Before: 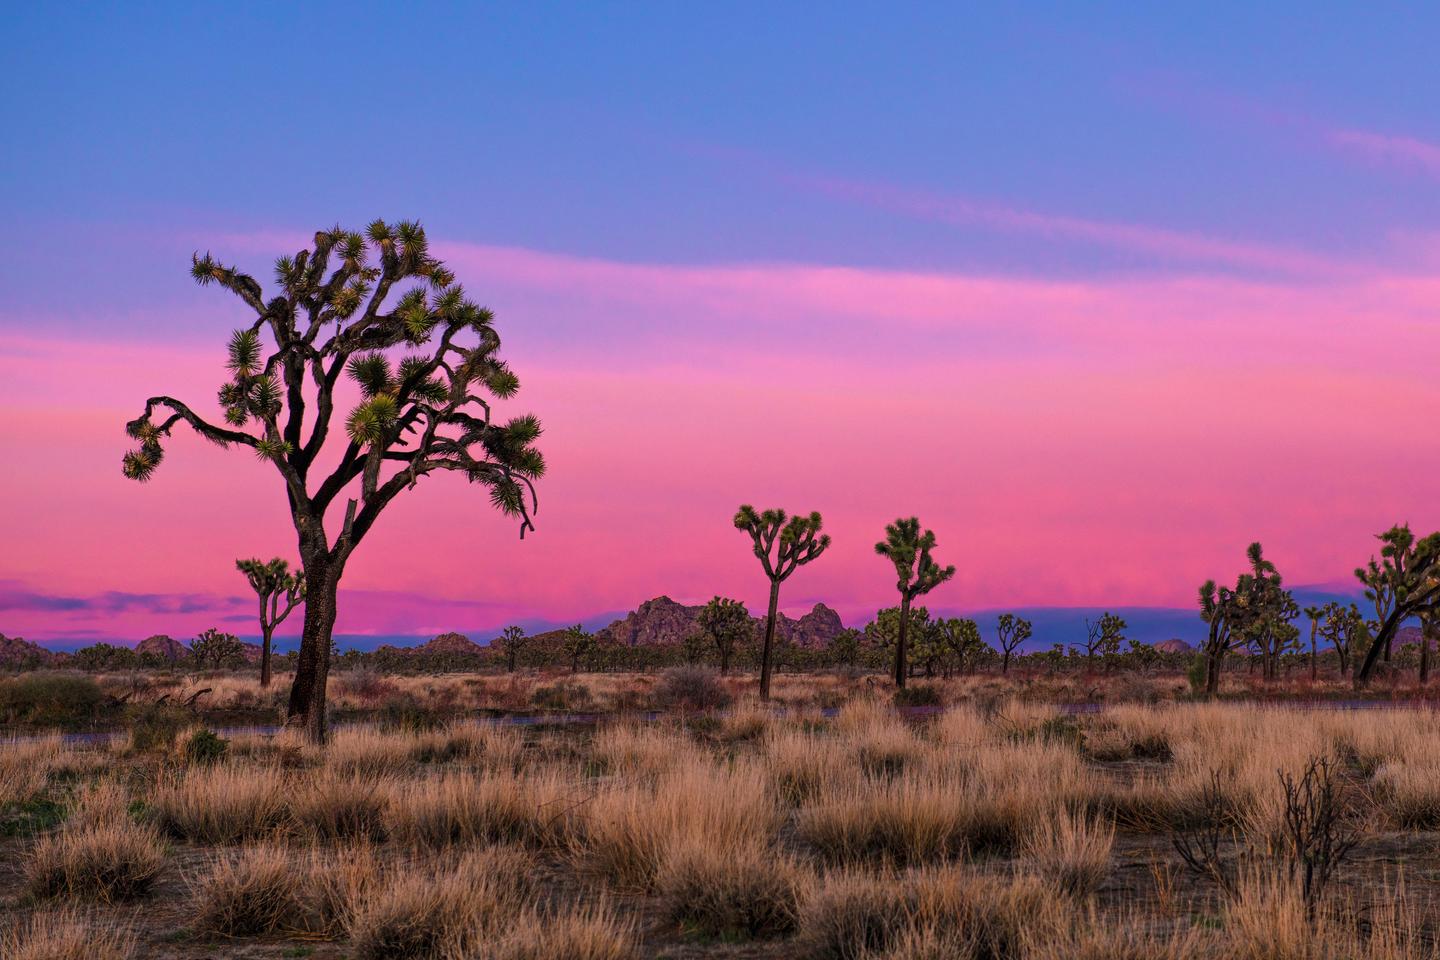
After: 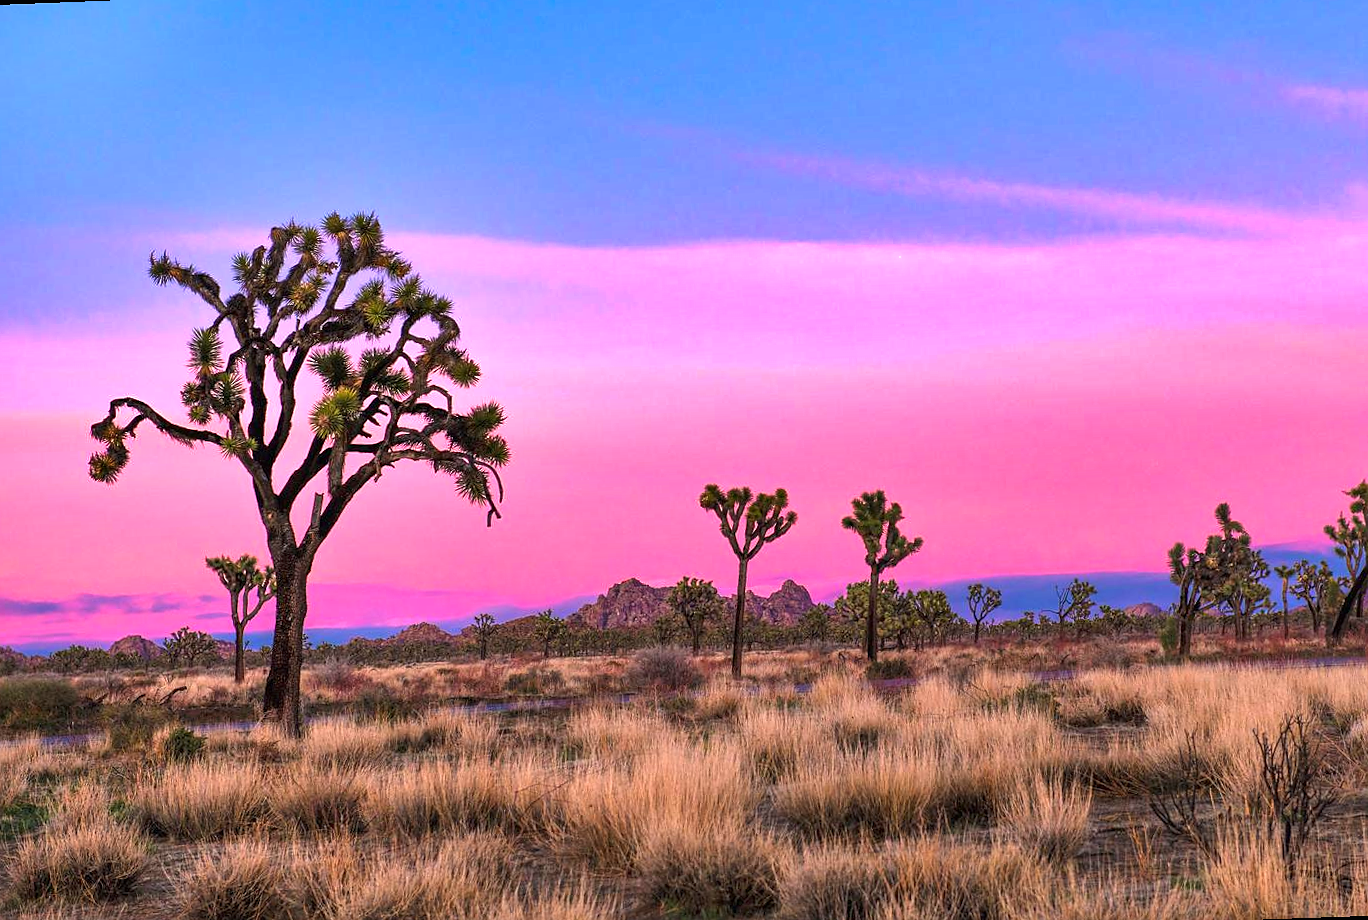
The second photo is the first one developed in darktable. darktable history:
exposure: black level correction 0, exposure 1.1 EV, compensate highlight preservation false
rotate and perspective: rotation -2.12°, lens shift (vertical) 0.009, lens shift (horizontal) -0.008, automatic cropping original format, crop left 0.036, crop right 0.964, crop top 0.05, crop bottom 0.959
shadows and highlights: shadows 30.63, highlights -63.22, shadows color adjustment 98%, highlights color adjustment 58.61%, soften with gaussian
sharpen: radius 1
